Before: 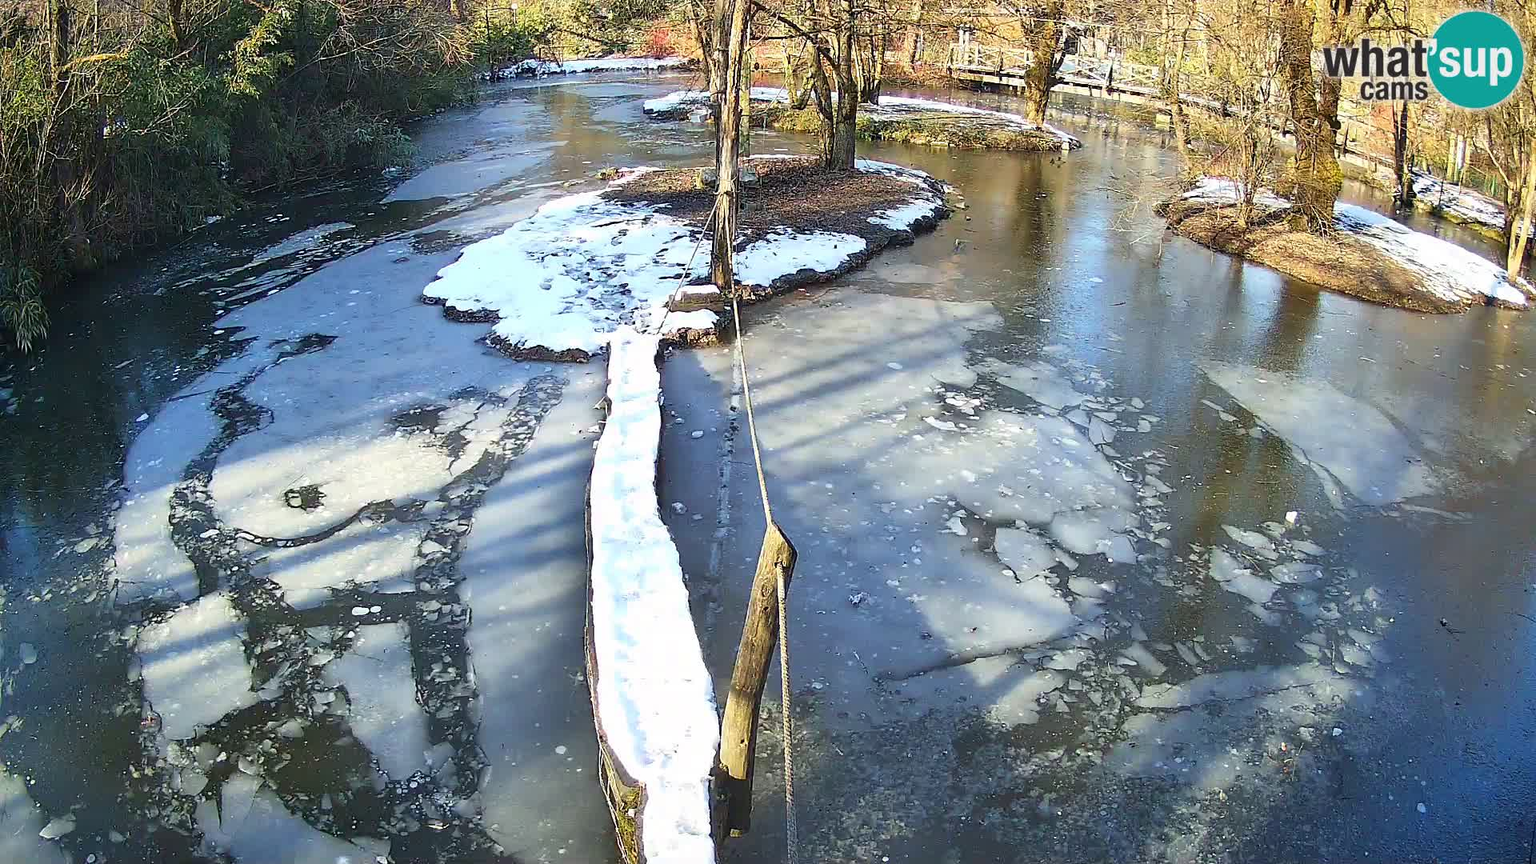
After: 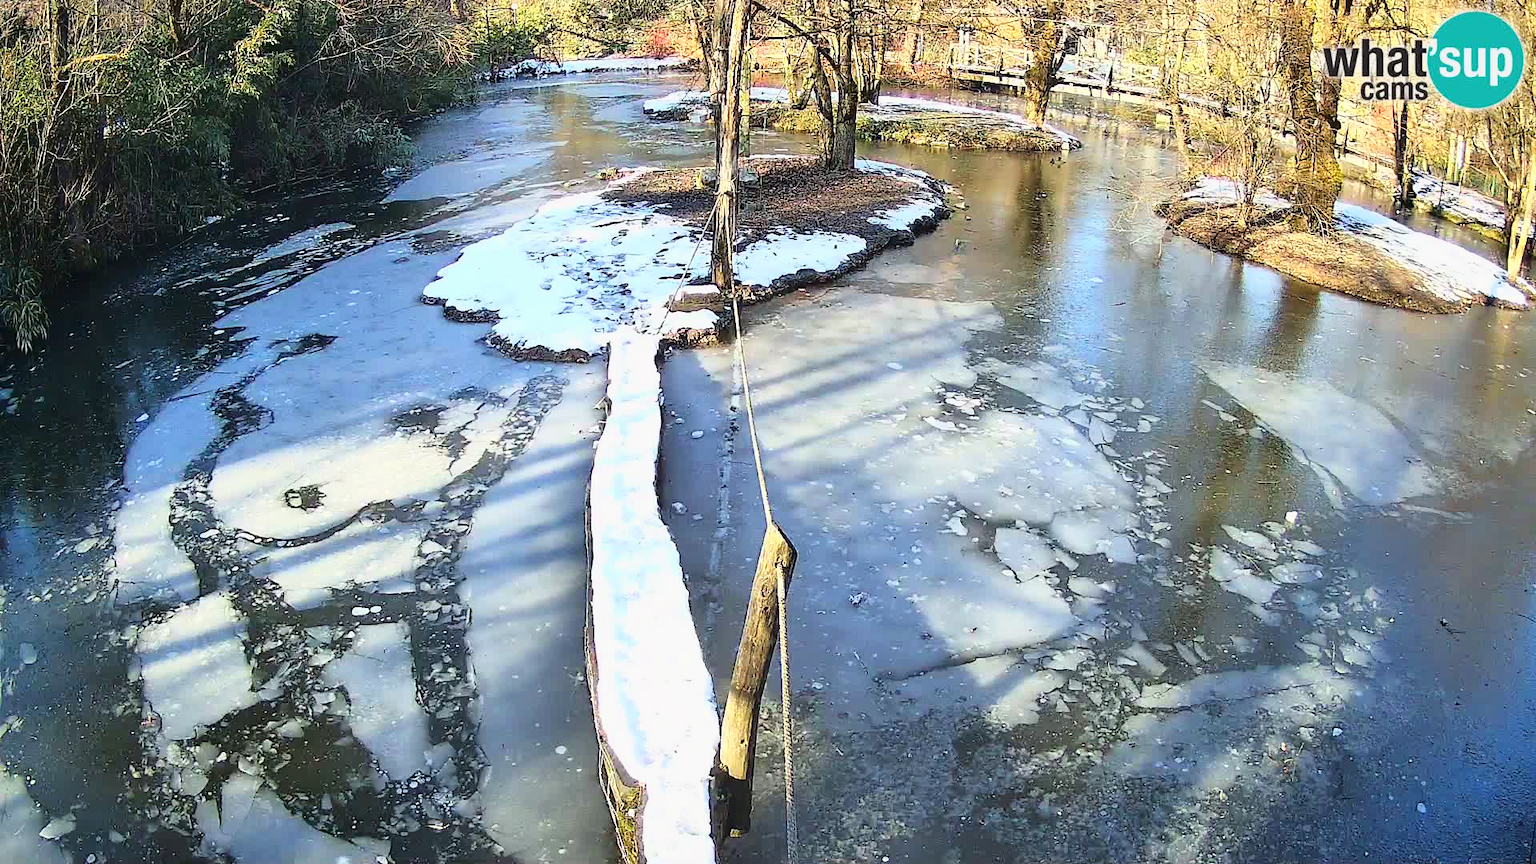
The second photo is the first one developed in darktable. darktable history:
tone curve: curves: ch0 [(0, 0.021) (0.049, 0.044) (0.157, 0.131) (0.359, 0.419) (0.469, 0.544) (0.634, 0.722) (0.839, 0.909) (0.998, 0.978)]; ch1 [(0, 0) (0.437, 0.408) (0.472, 0.47) (0.502, 0.503) (0.527, 0.53) (0.564, 0.573) (0.614, 0.654) (0.669, 0.748) (0.859, 0.899) (1, 1)]; ch2 [(0, 0) (0.33, 0.301) (0.421, 0.443) (0.487, 0.504) (0.502, 0.509) (0.535, 0.537) (0.565, 0.595) (0.608, 0.667) (1, 1)]
